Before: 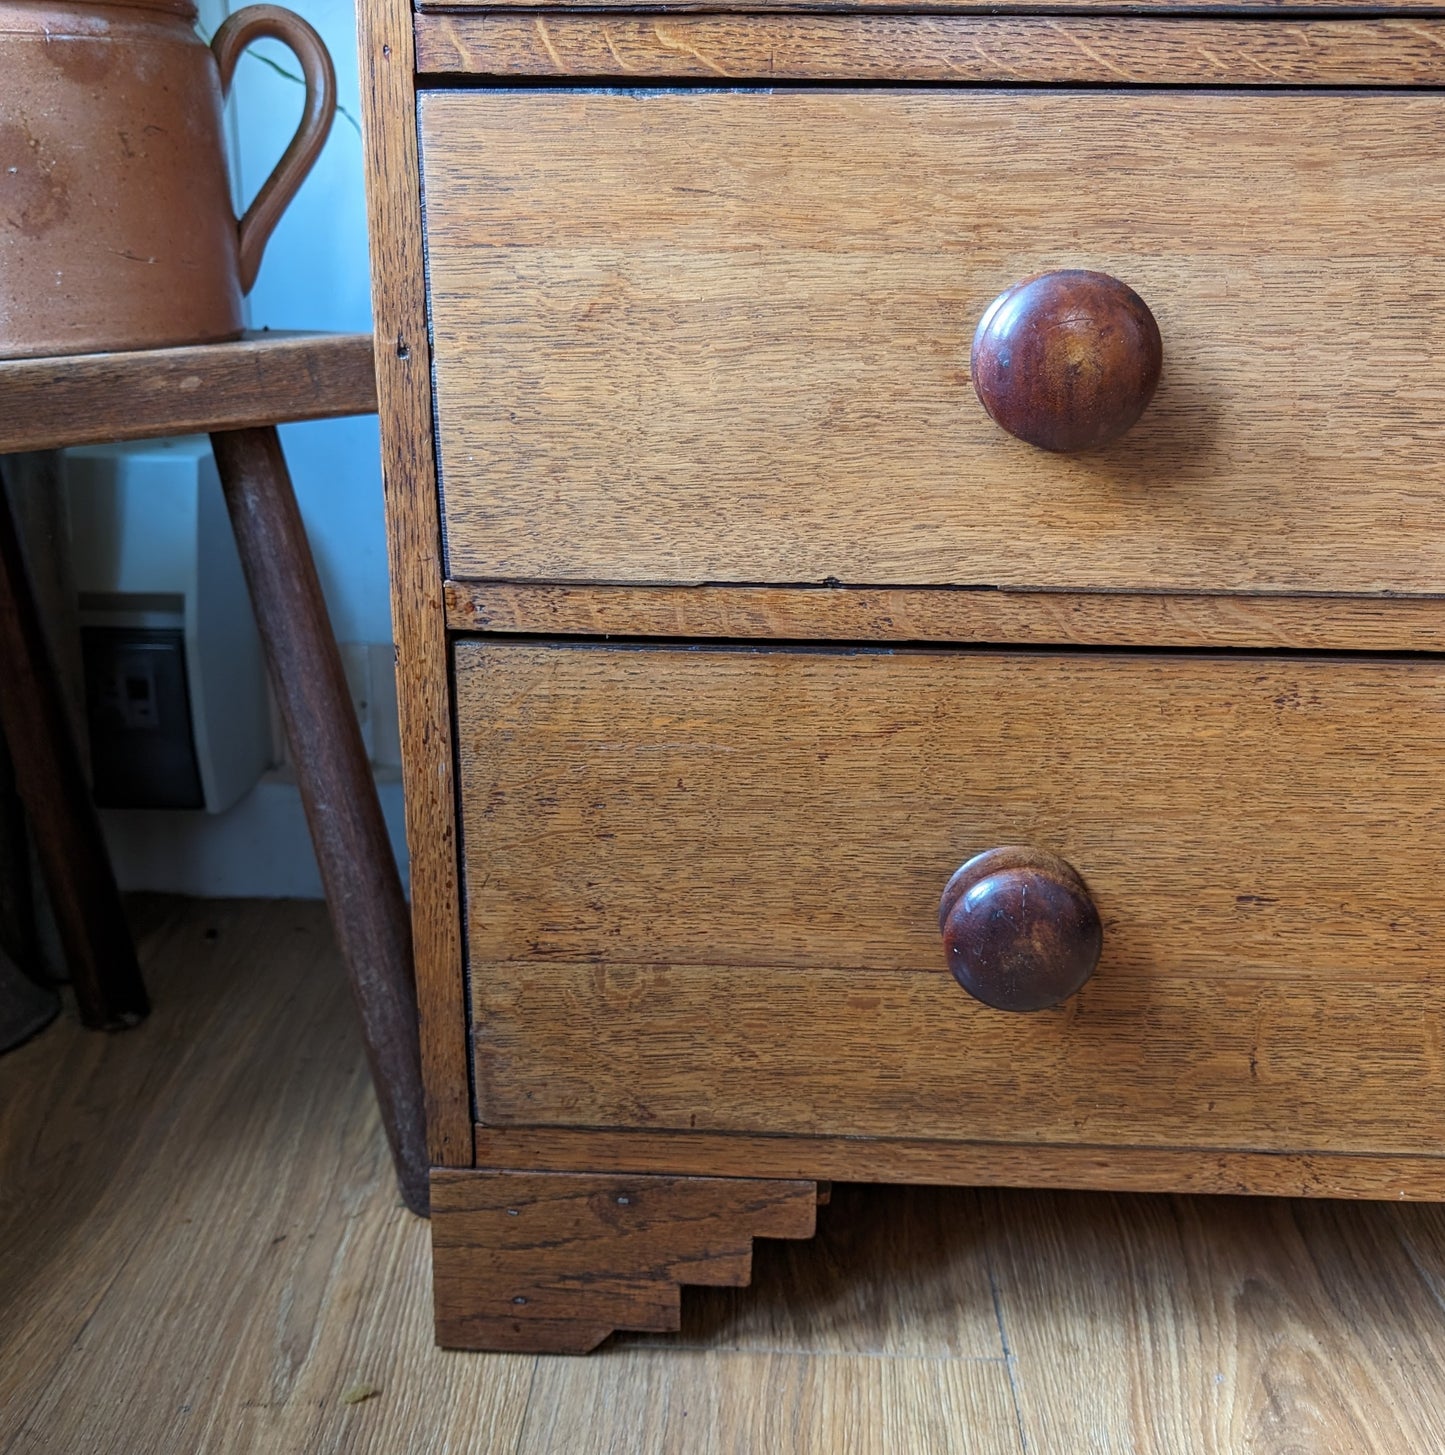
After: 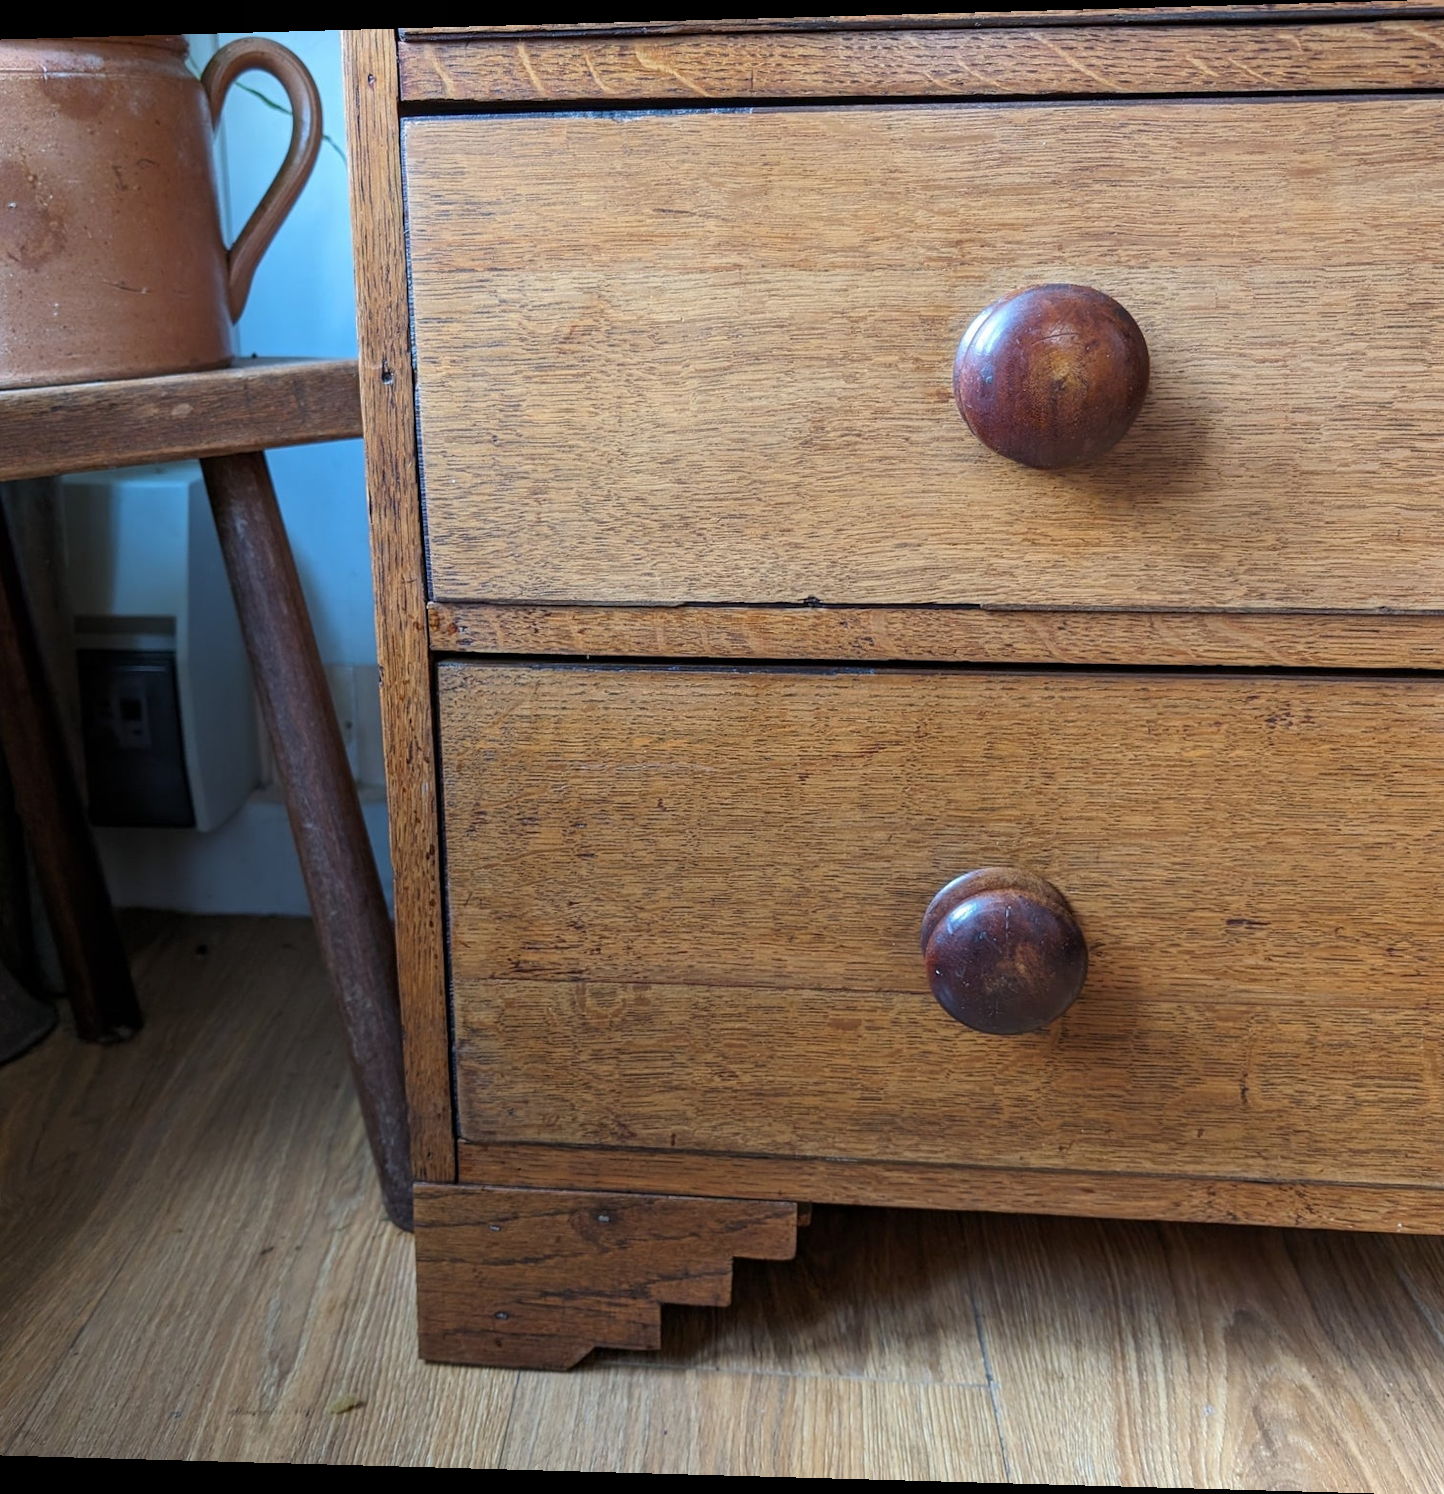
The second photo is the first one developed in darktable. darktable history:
rotate and perspective: lens shift (horizontal) -0.055, automatic cropping off
bloom: size 15%, threshold 97%, strength 7%
